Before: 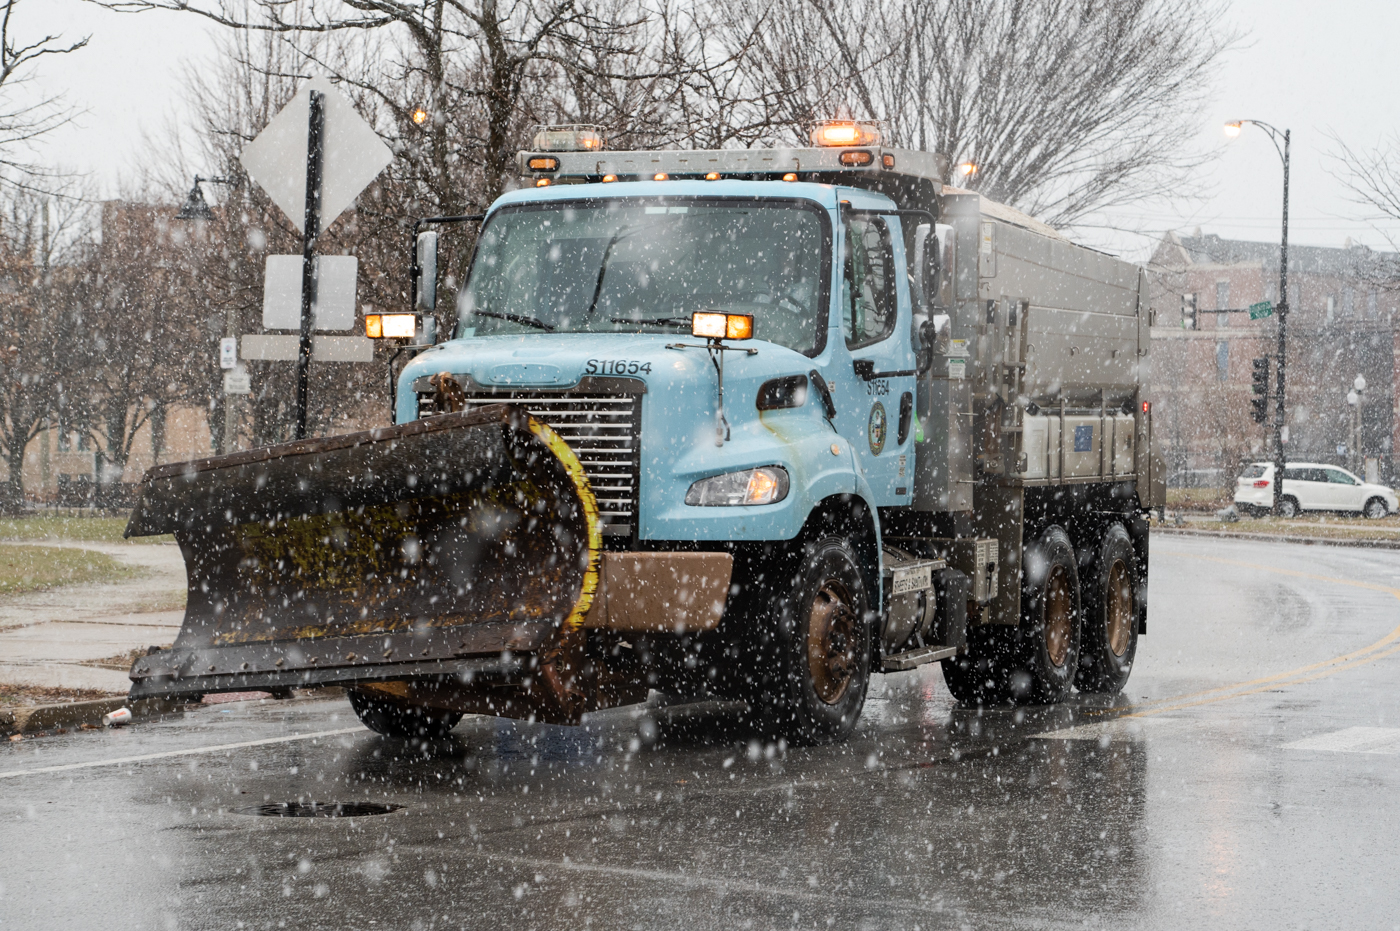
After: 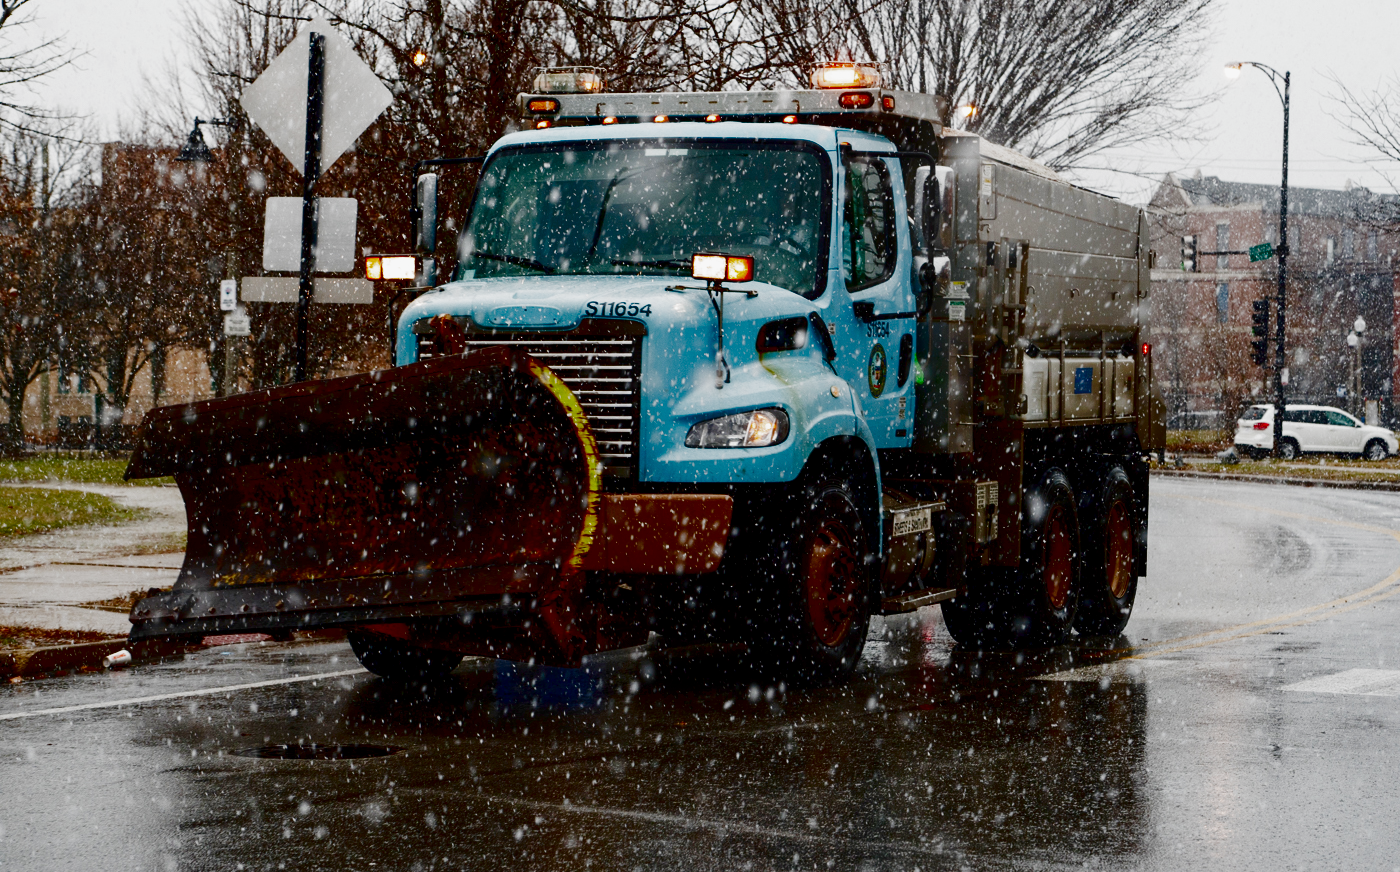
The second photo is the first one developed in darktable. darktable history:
filmic rgb: middle gray luminance 12.74%, black relative exposure -10.13 EV, white relative exposure 3.47 EV, threshold 6 EV, target black luminance 0%, hardness 5.74, latitude 44.69%, contrast 1.221, highlights saturation mix 5%, shadows ↔ highlights balance 26.78%, add noise in highlights 0, preserve chrominance no, color science v3 (2019), use custom middle-gray values true, iterations of high-quality reconstruction 0, contrast in highlights soft, enable highlight reconstruction true
contrast brightness saturation: brightness -1, saturation 1
crop and rotate: top 6.25%
